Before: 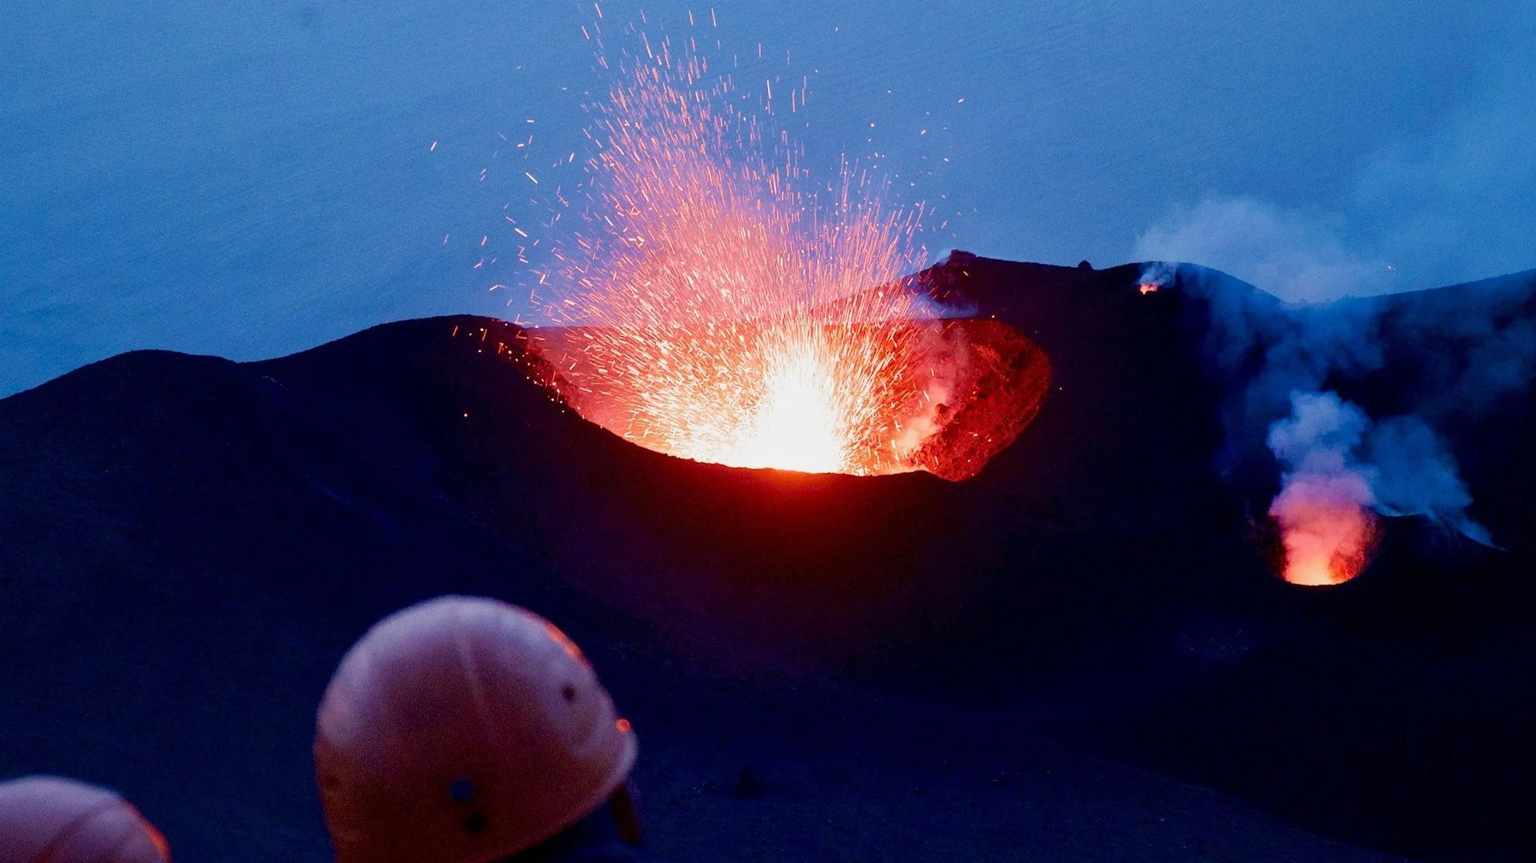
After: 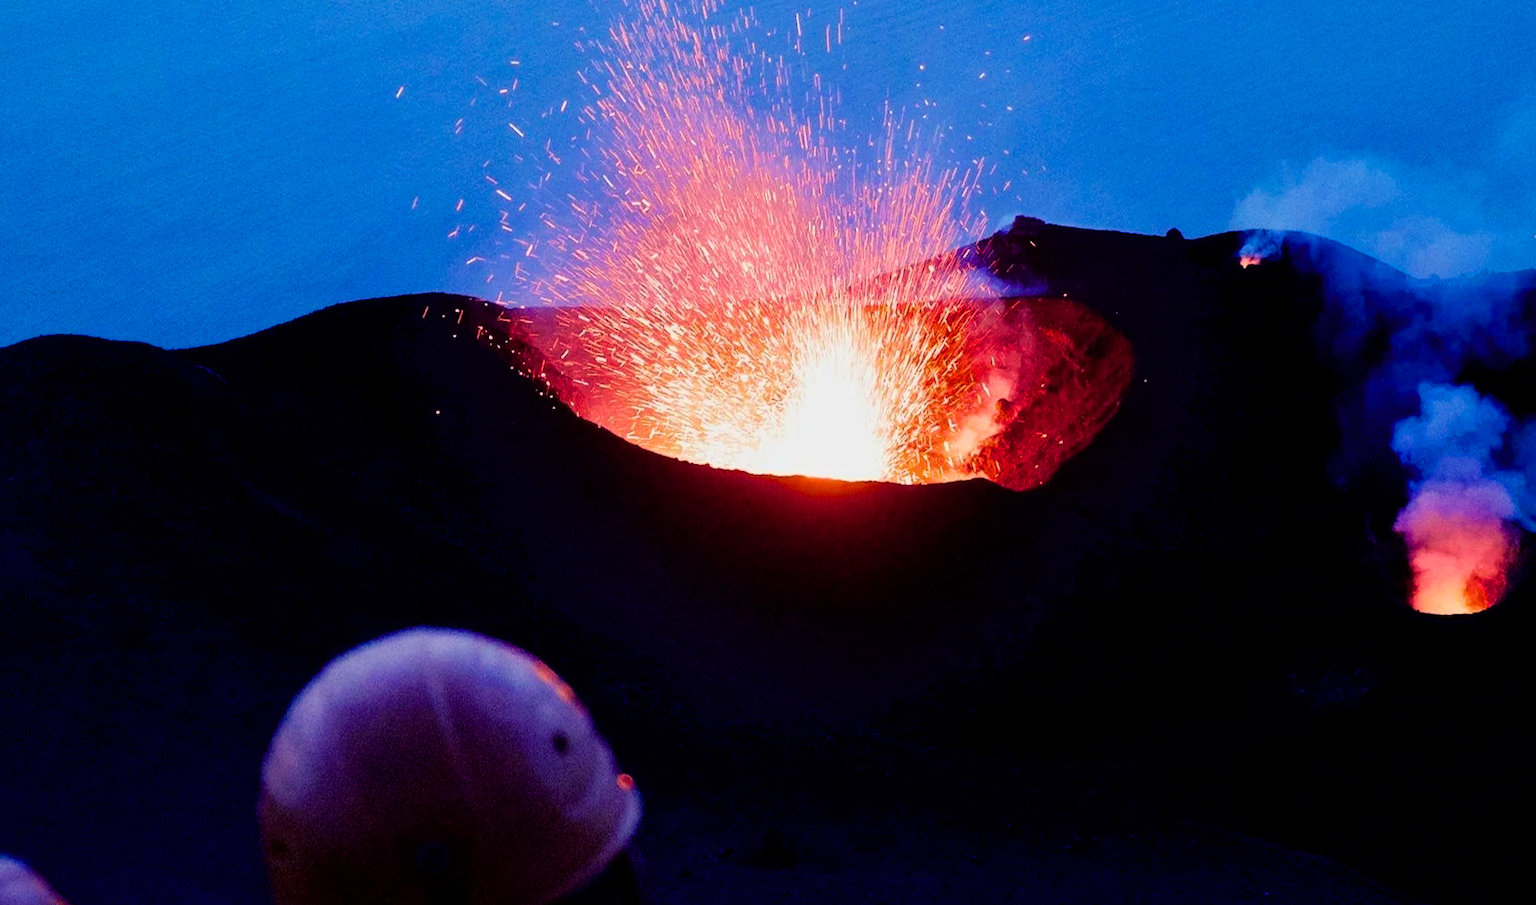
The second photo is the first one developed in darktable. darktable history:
filmic rgb: black relative exposure -12.03 EV, white relative exposure 2.82 EV, target black luminance 0%, hardness 8, latitude 70.68%, contrast 1.137, highlights saturation mix 10.92%, shadows ↔ highlights balance -0.387%, color science v6 (2022)
color balance rgb: shadows lift › luminance -41.057%, shadows lift › chroma 14.459%, shadows lift › hue 258.95°, perceptual saturation grading › global saturation 25.378%, global vibrance 20%
crop: left 6.354%, top 8.04%, right 9.549%, bottom 3.751%
